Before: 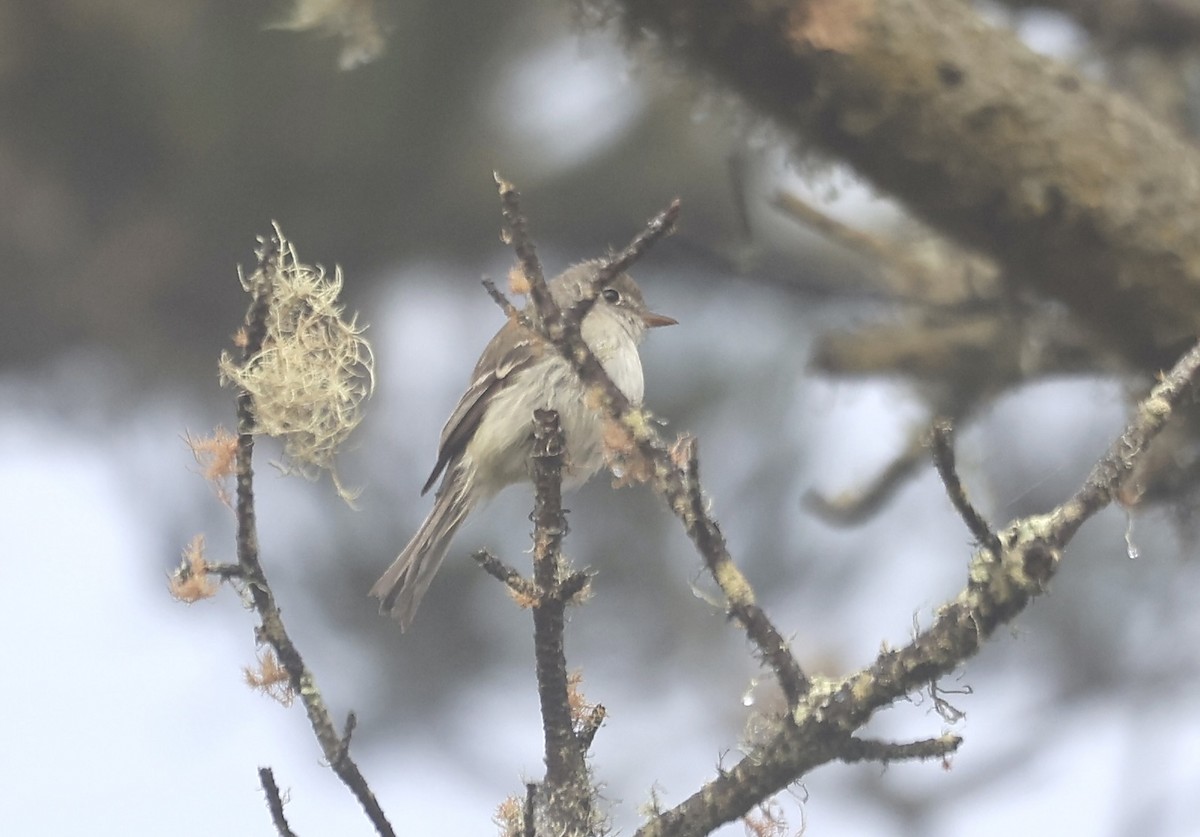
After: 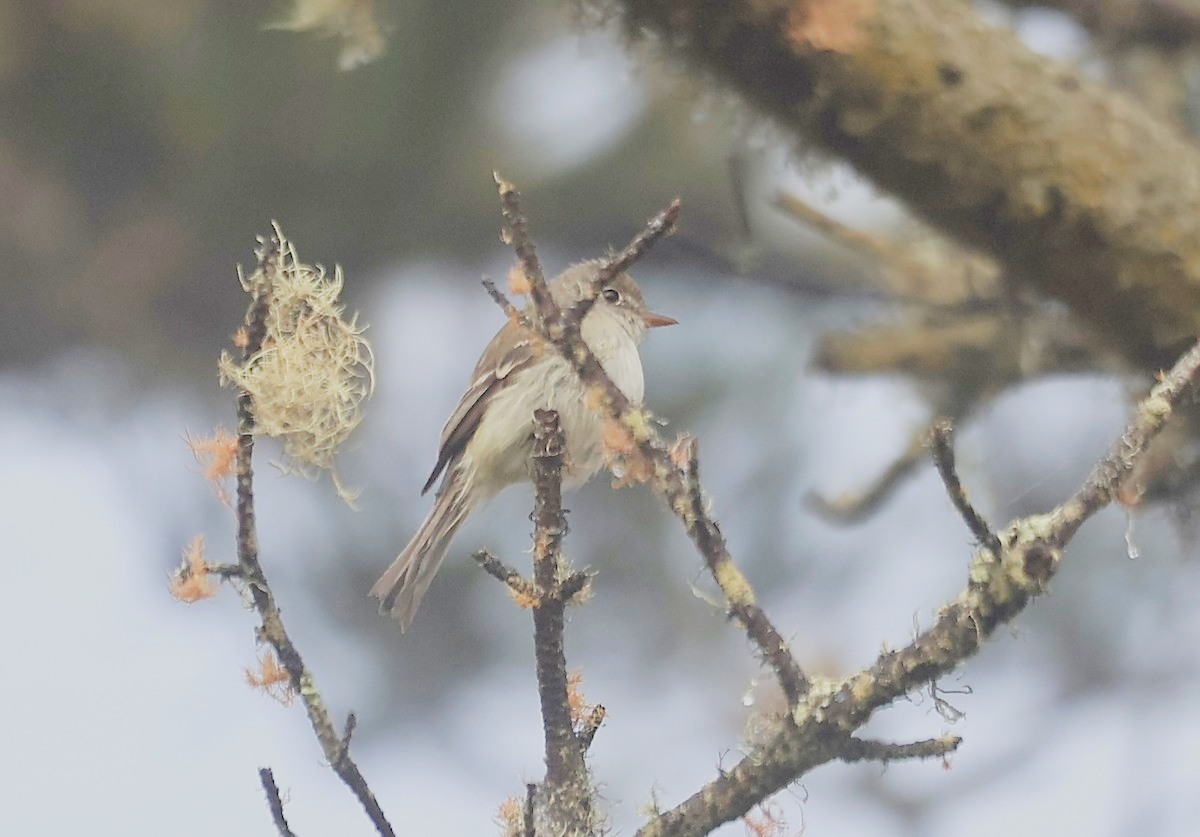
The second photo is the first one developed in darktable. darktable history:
sharpen: amount 0.2
levels: levels [0.072, 0.414, 0.976]
filmic rgb: middle gray luminance 29%, black relative exposure -10.3 EV, white relative exposure 5.5 EV, threshold 6 EV, target black luminance 0%, hardness 3.95, latitude 2.04%, contrast 1.132, highlights saturation mix 5%, shadows ↔ highlights balance 15.11%, preserve chrominance no, color science v3 (2019), use custom middle-gray values true, iterations of high-quality reconstruction 0, enable highlight reconstruction true
tone equalizer: on, module defaults
